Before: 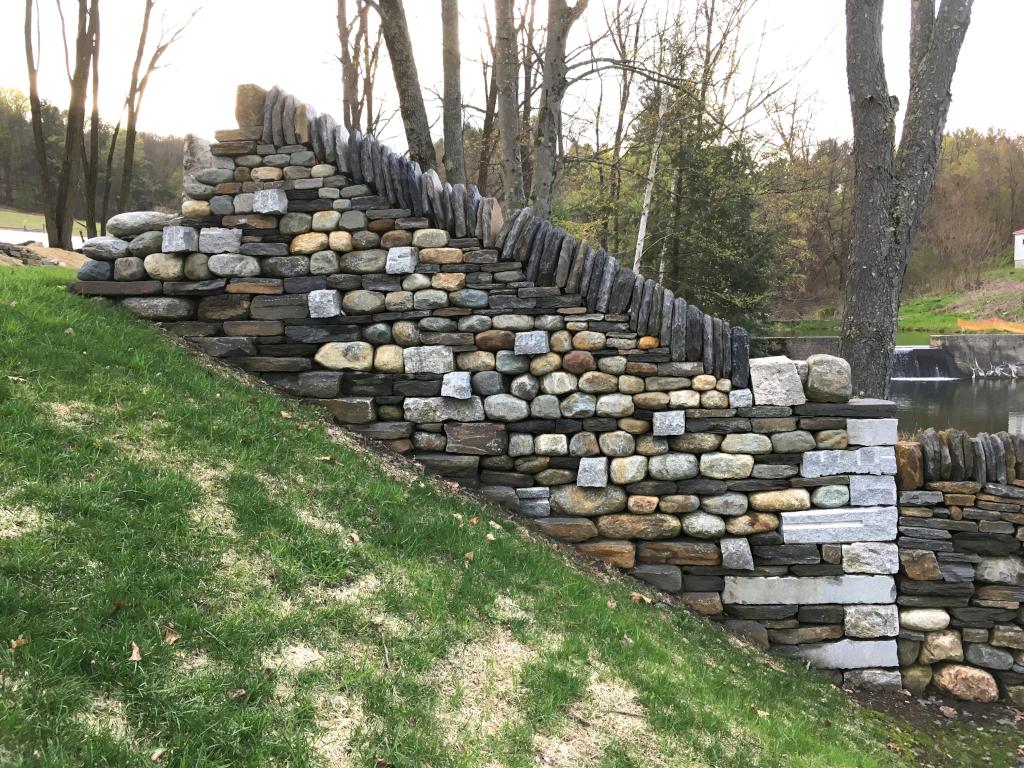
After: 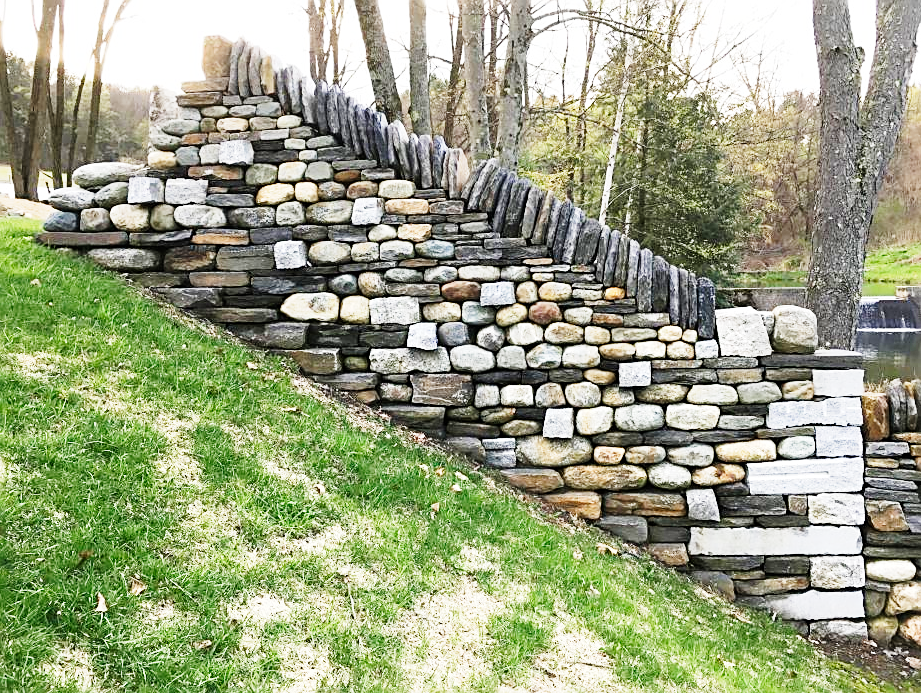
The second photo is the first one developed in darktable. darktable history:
sharpen: on, module defaults
crop: left 3.322%, top 6.426%, right 6.658%, bottom 3.239%
base curve: curves: ch0 [(0, 0) (0, 0.001) (0.001, 0.001) (0.004, 0.002) (0.007, 0.004) (0.015, 0.013) (0.033, 0.045) (0.052, 0.096) (0.075, 0.17) (0.099, 0.241) (0.163, 0.42) (0.219, 0.55) (0.259, 0.616) (0.327, 0.722) (0.365, 0.765) (0.522, 0.873) (0.547, 0.881) (0.689, 0.919) (0.826, 0.952) (1, 1)], preserve colors none
